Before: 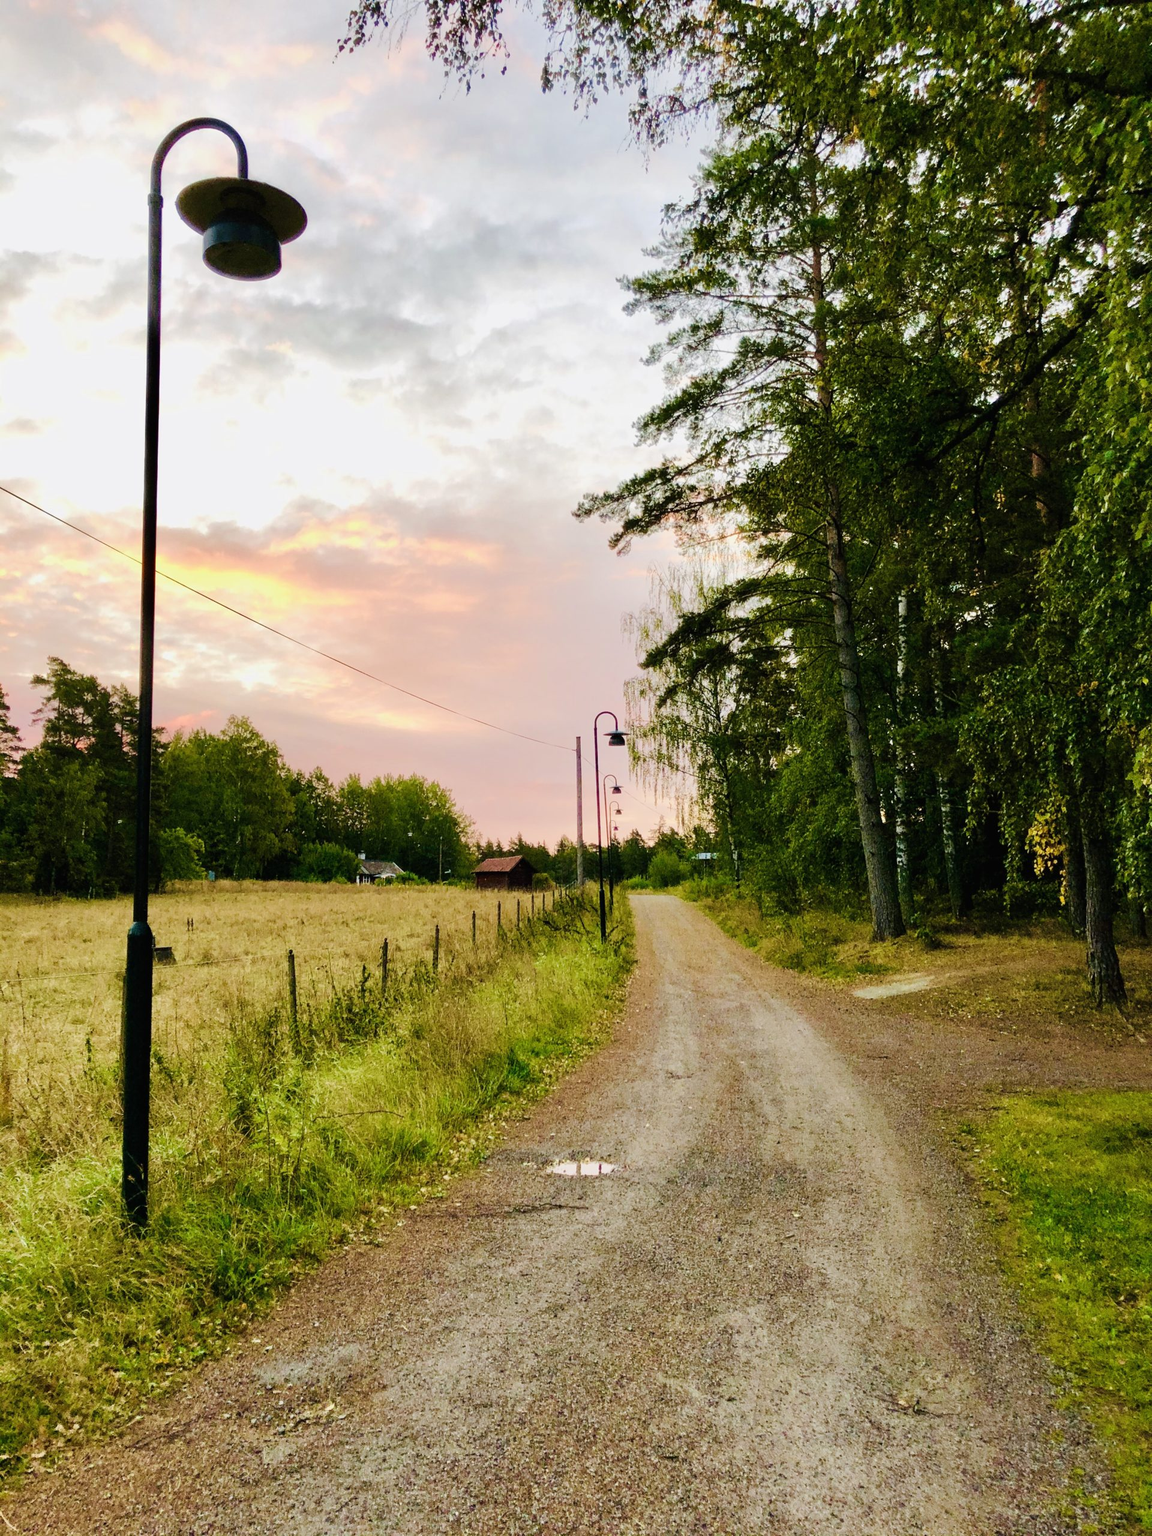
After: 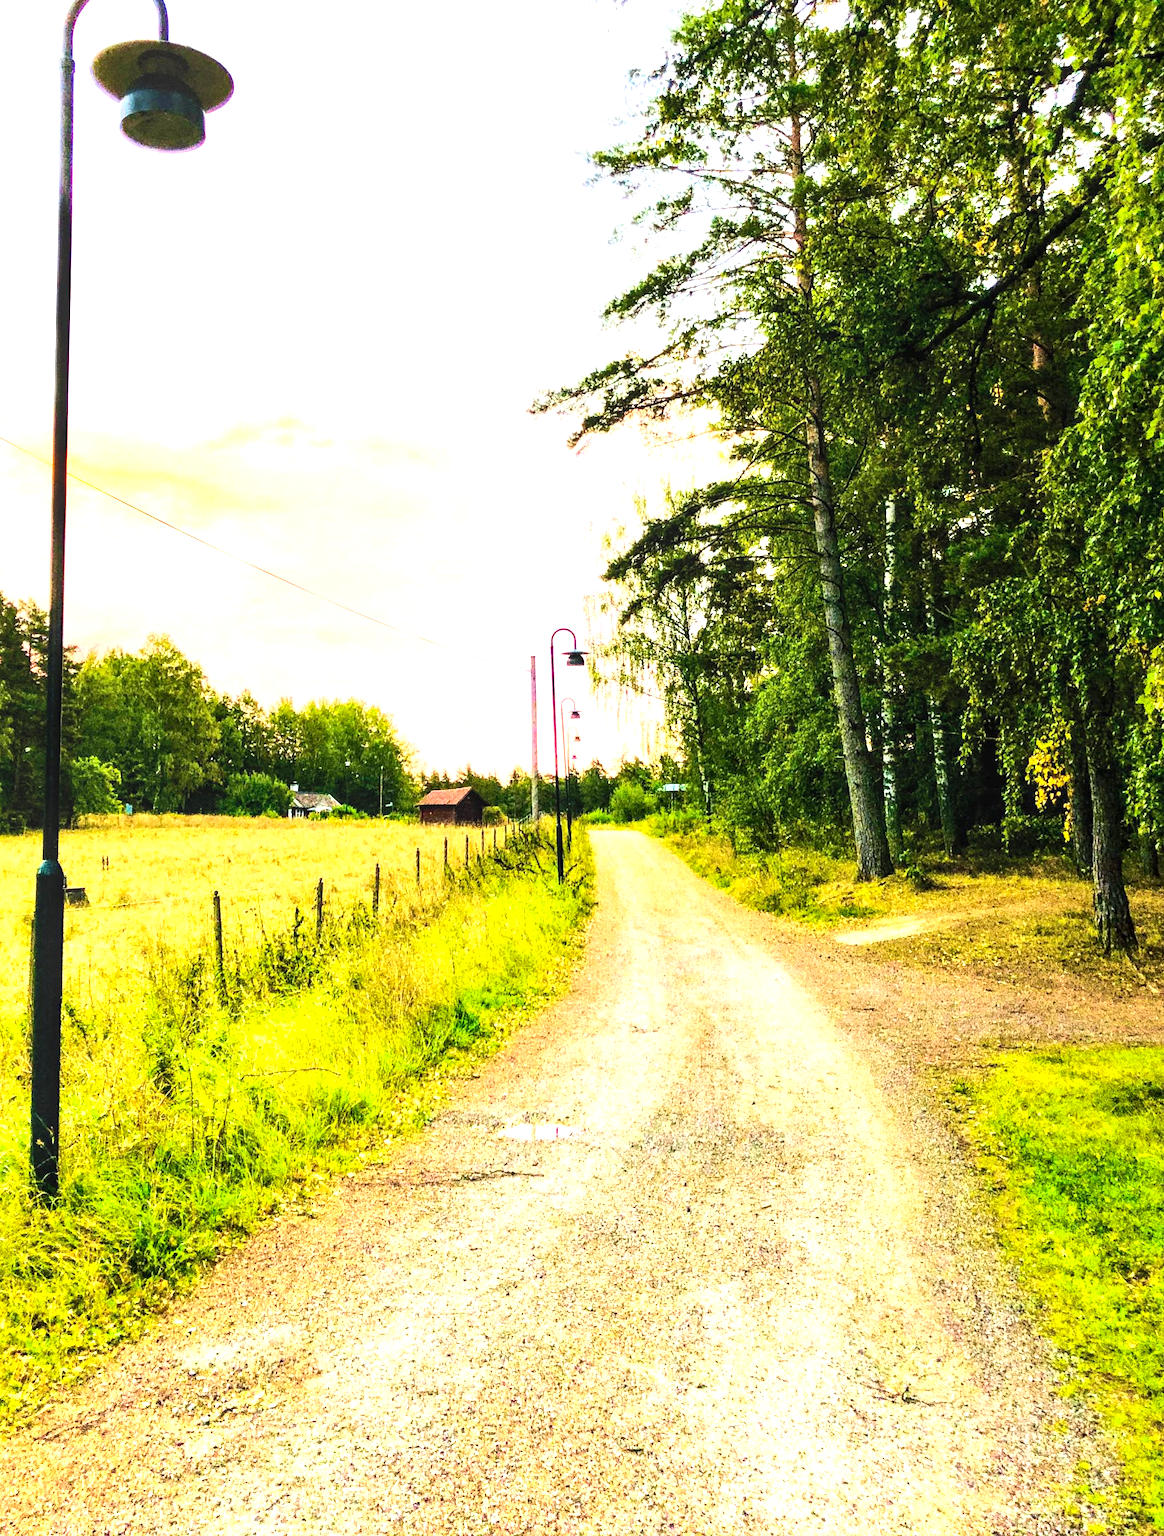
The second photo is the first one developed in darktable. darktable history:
local contrast: on, module defaults
contrast brightness saturation: contrast 0.2, brightness 0.16, saturation 0.22
crop and rotate: left 8.262%, top 9.226%
exposure: black level correction 0.001, exposure 1.719 EV, compensate exposure bias true, compensate highlight preservation false
tone equalizer: -8 EV -0.417 EV, -7 EV -0.389 EV, -6 EV -0.333 EV, -5 EV -0.222 EV, -3 EV 0.222 EV, -2 EV 0.333 EV, -1 EV 0.389 EV, +0 EV 0.417 EV, edges refinement/feathering 500, mask exposure compensation -1.57 EV, preserve details no
white balance: red 0.982, blue 1.018
graduated density: rotation 5.63°, offset 76.9
